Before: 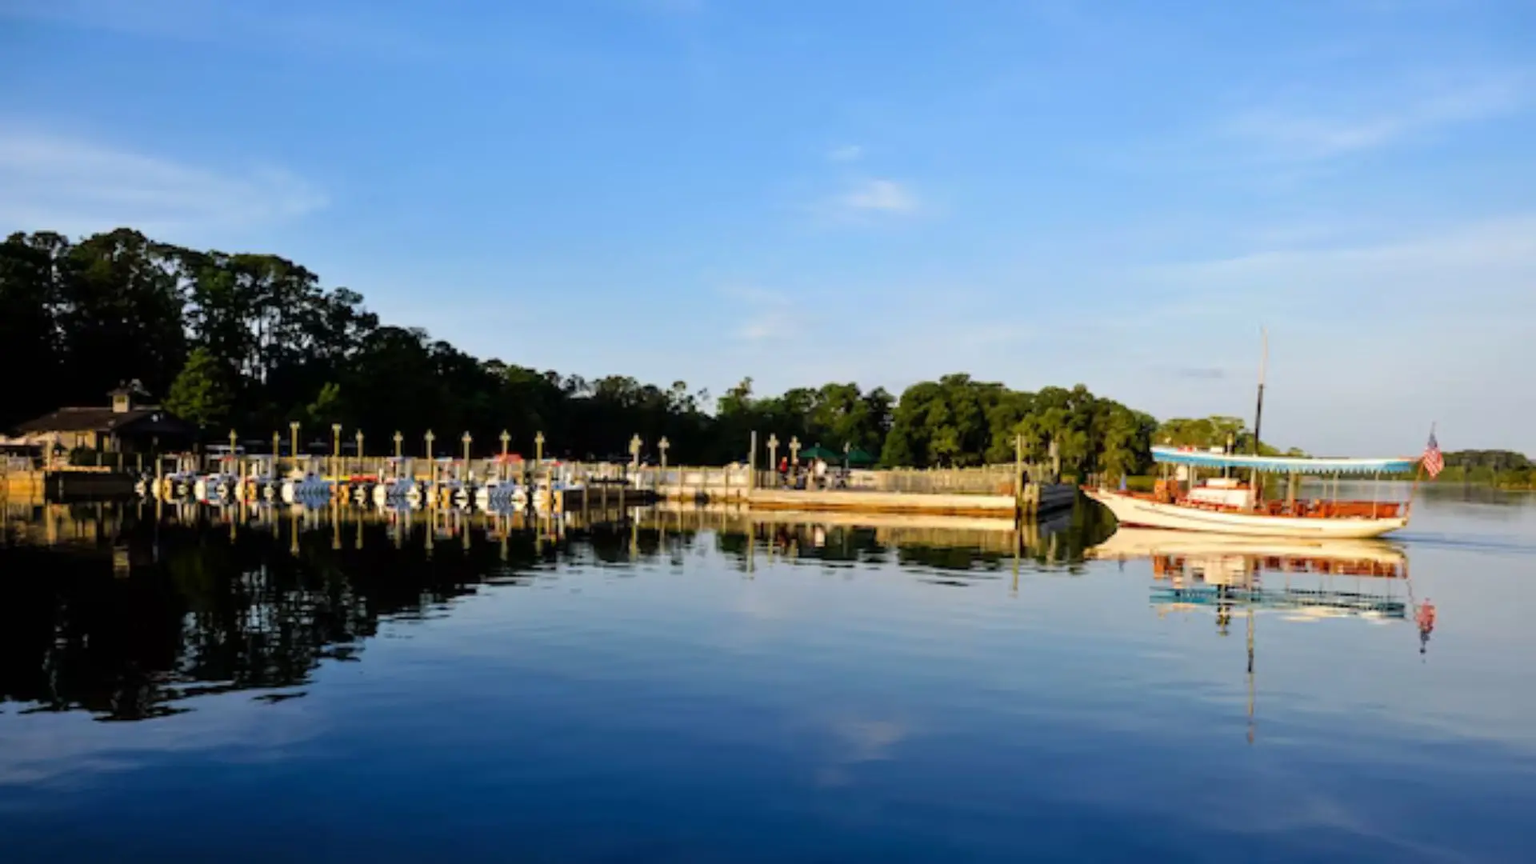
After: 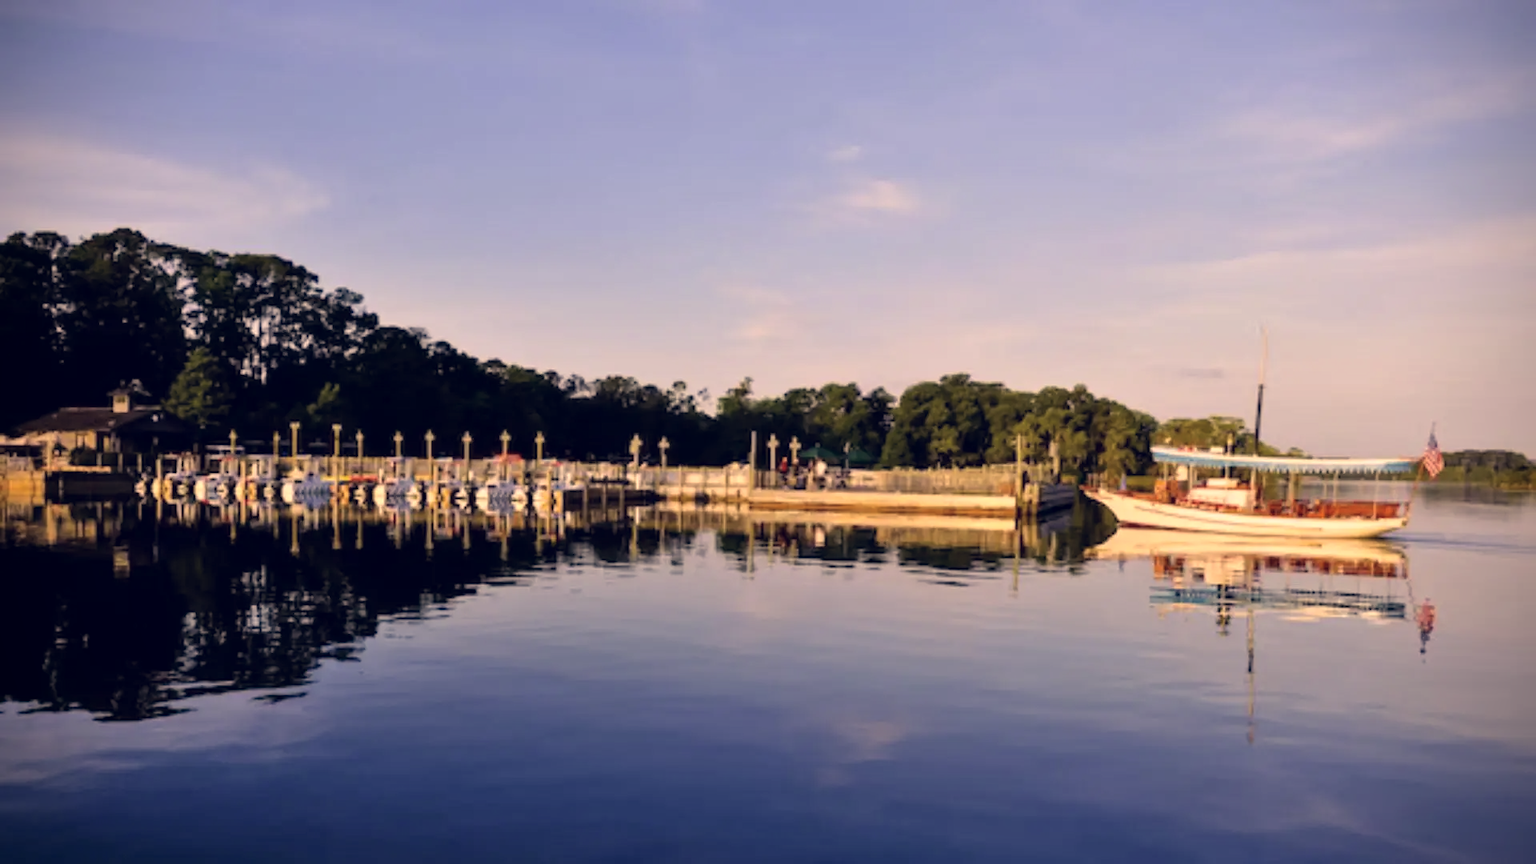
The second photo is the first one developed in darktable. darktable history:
shadows and highlights: shadows 29.36, highlights -29.02, low approximation 0.01, soften with gaussian
exposure: compensate exposure bias true, compensate highlight preservation false
color correction: highlights a* 19.7, highlights b* 27.34, shadows a* 3.42, shadows b* -16.86, saturation 0.742
vignetting: fall-off radius 45.46%, saturation 0.045, dithering 16-bit output
